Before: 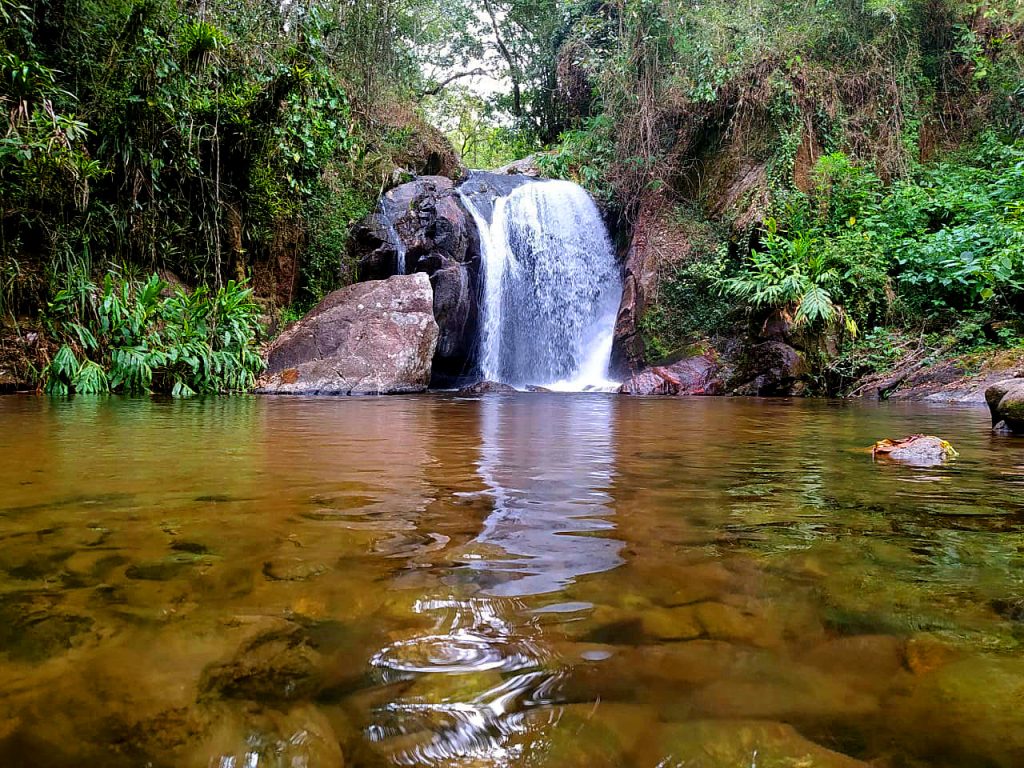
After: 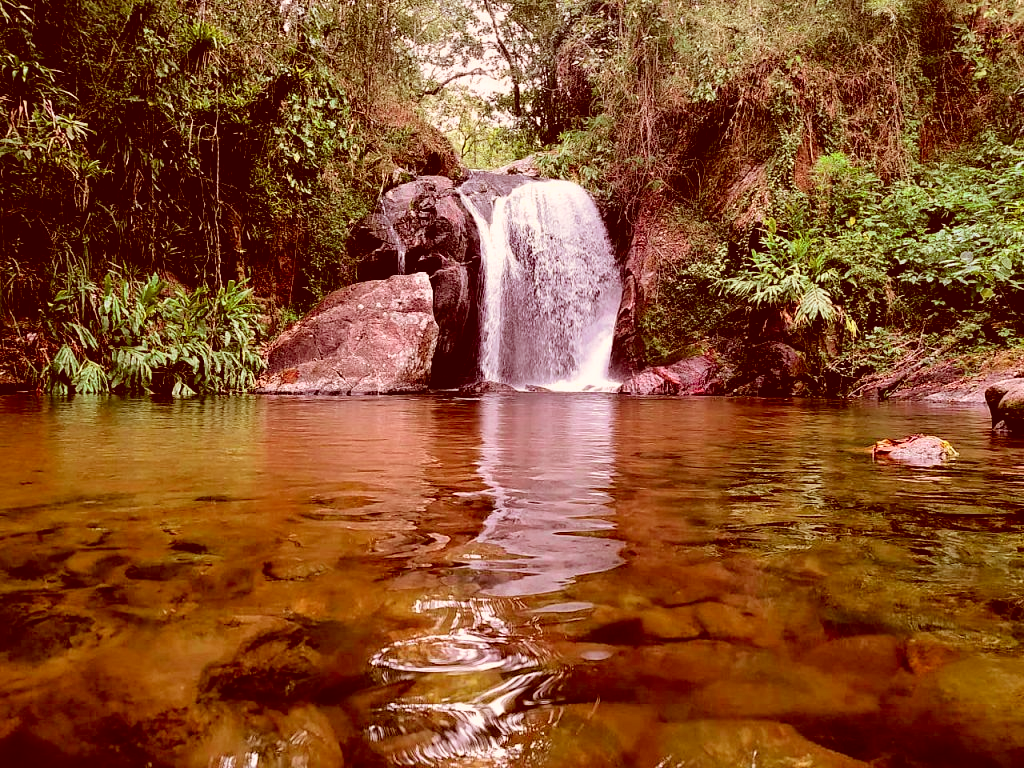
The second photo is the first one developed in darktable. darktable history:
color correction: highlights a* 9.03, highlights b* 8.71, shadows a* 40, shadows b* 40, saturation 0.8
tone curve: curves: ch0 [(0.003, 0) (0.066, 0.023) (0.149, 0.094) (0.264, 0.238) (0.395, 0.421) (0.517, 0.56) (0.688, 0.743) (0.813, 0.846) (1, 1)]; ch1 [(0, 0) (0.164, 0.115) (0.337, 0.332) (0.39, 0.398) (0.464, 0.461) (0.501, 0.5) (0.507, 0.503) (0.534, 0.537) (0.577, 0.59) (0.652, 0.681) (0.733, 0.749) (0.811, 0.796) (1, 1)]; ch2 [(0, 0) (0.337, 0.382) (0.464, 0.476) (0.501, 0.502) (0.527, 0.54) (0.551, 0.565) (0.6, 0.59) (0.687, 0.675) (1, 1)], color space Lab, independent channels, preserve colors none
